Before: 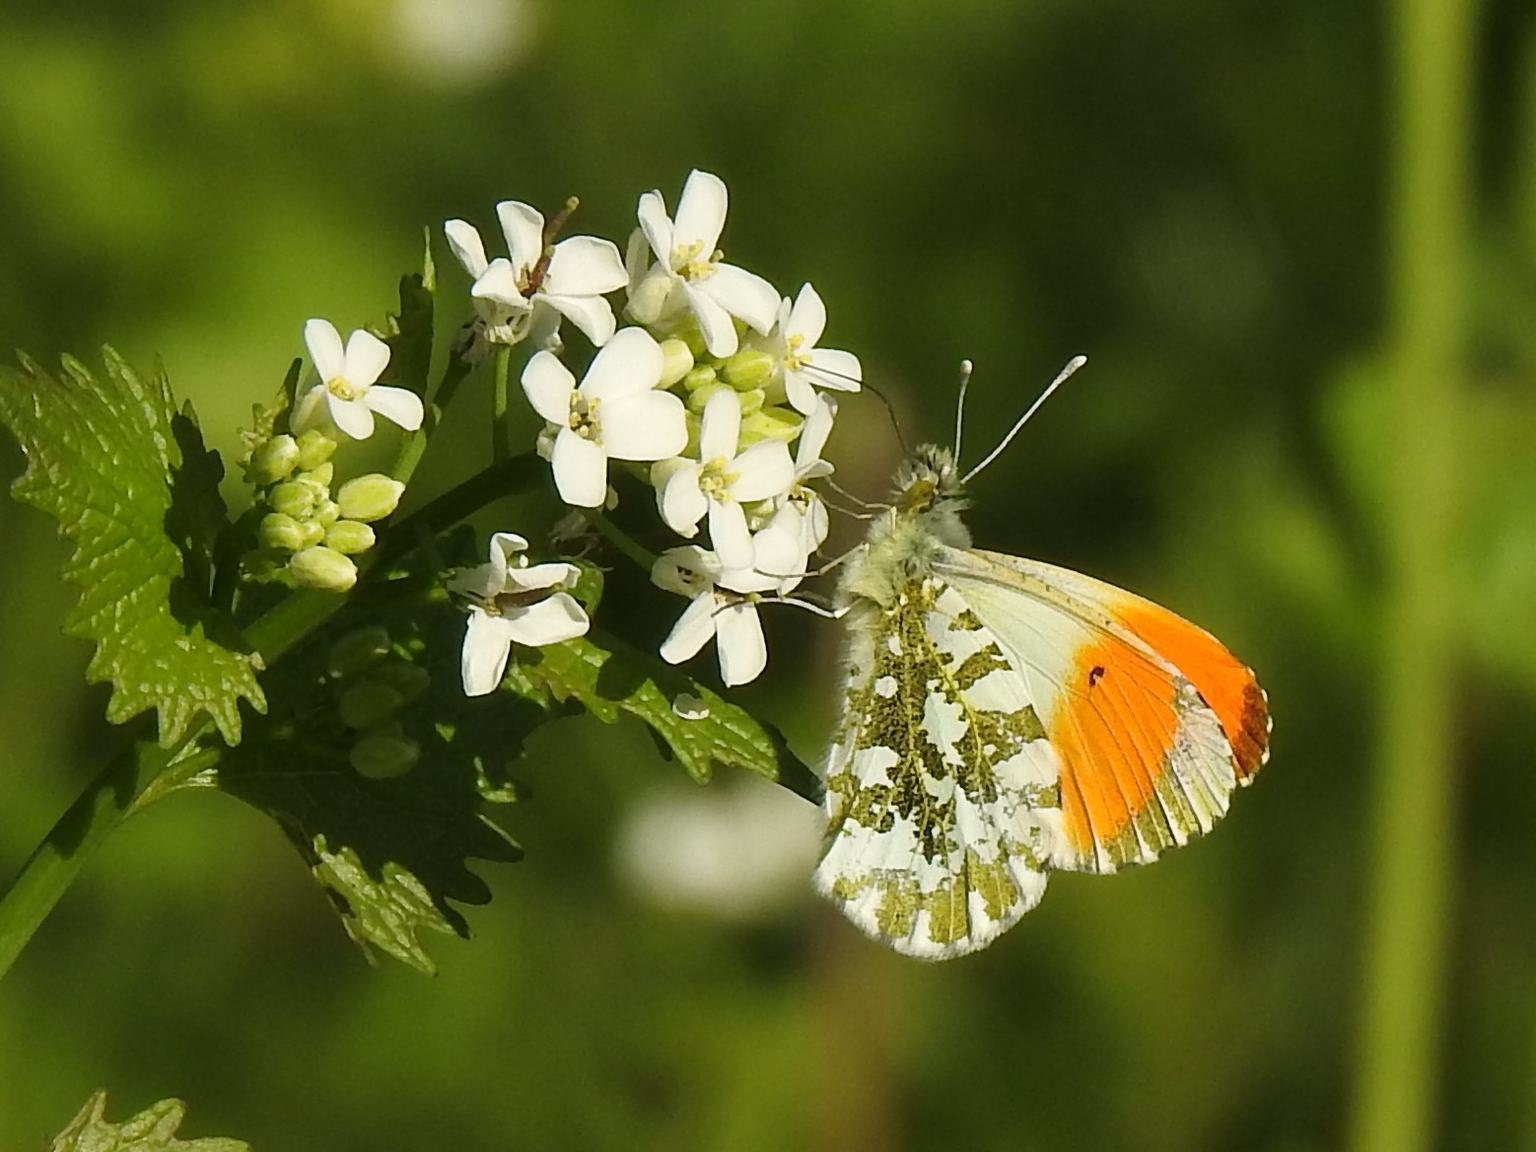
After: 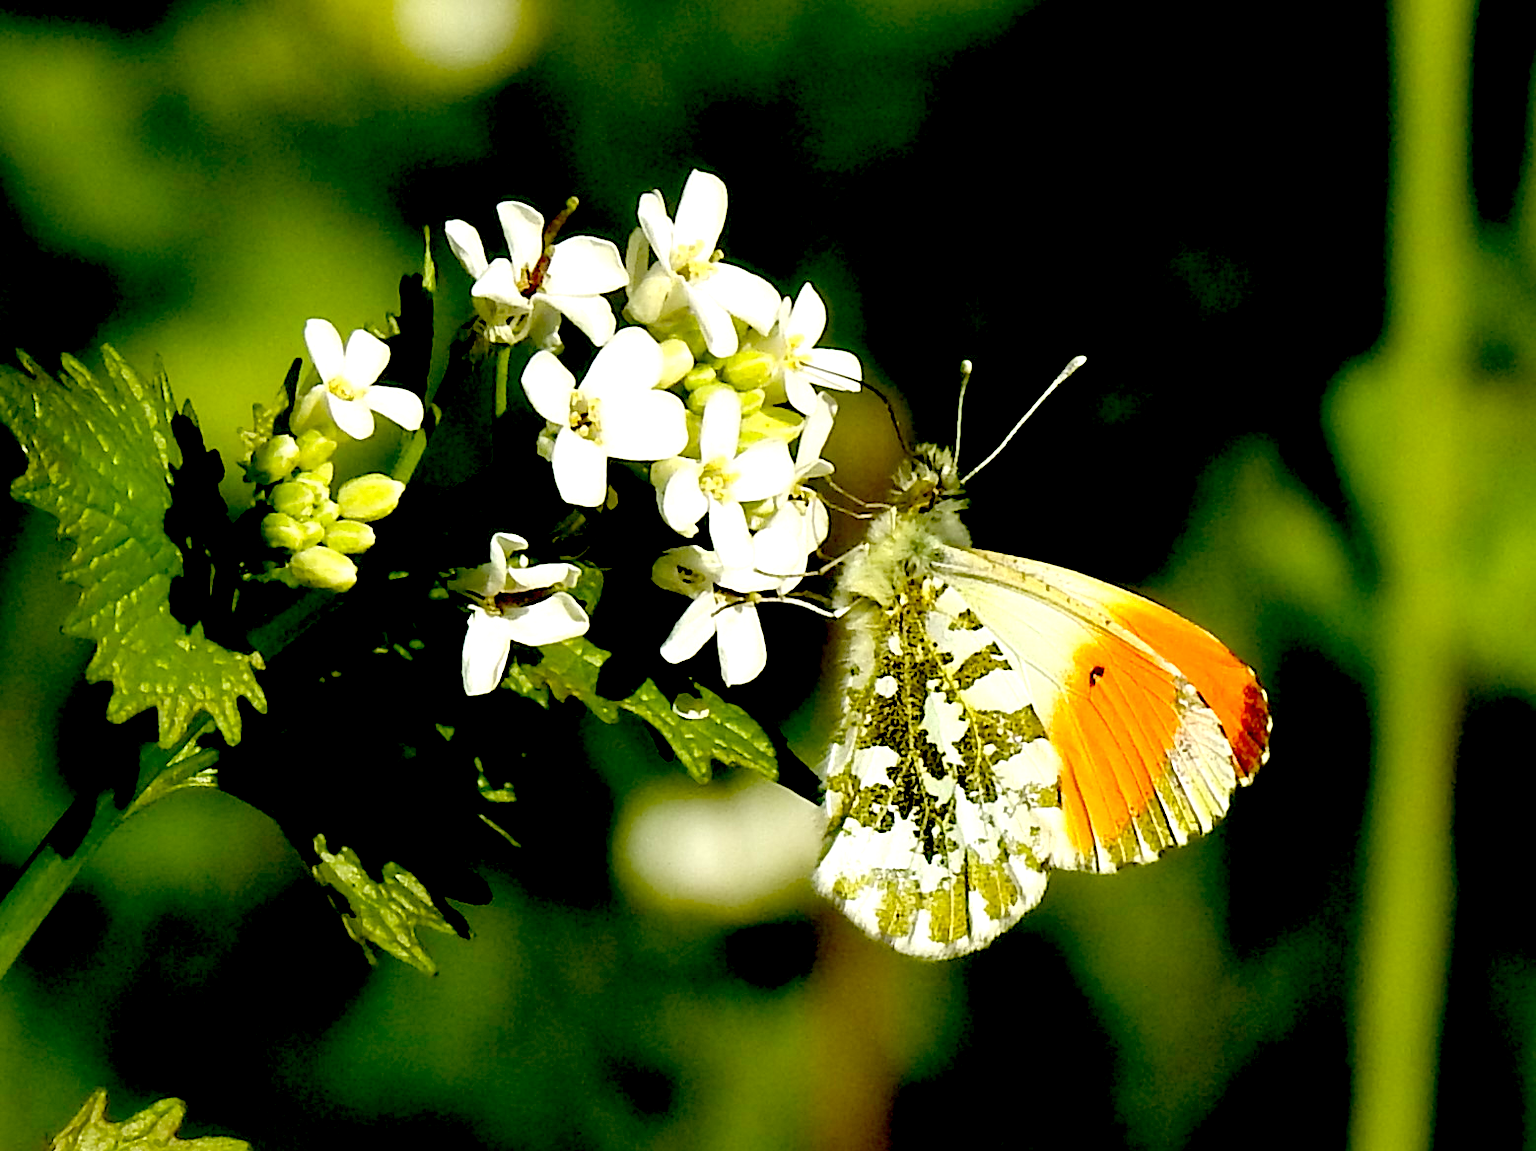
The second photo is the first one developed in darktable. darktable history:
exposure: black level correction 0.056, exposure -0.036 EV, compensate exposure bias true, compensate highlight preservation false
